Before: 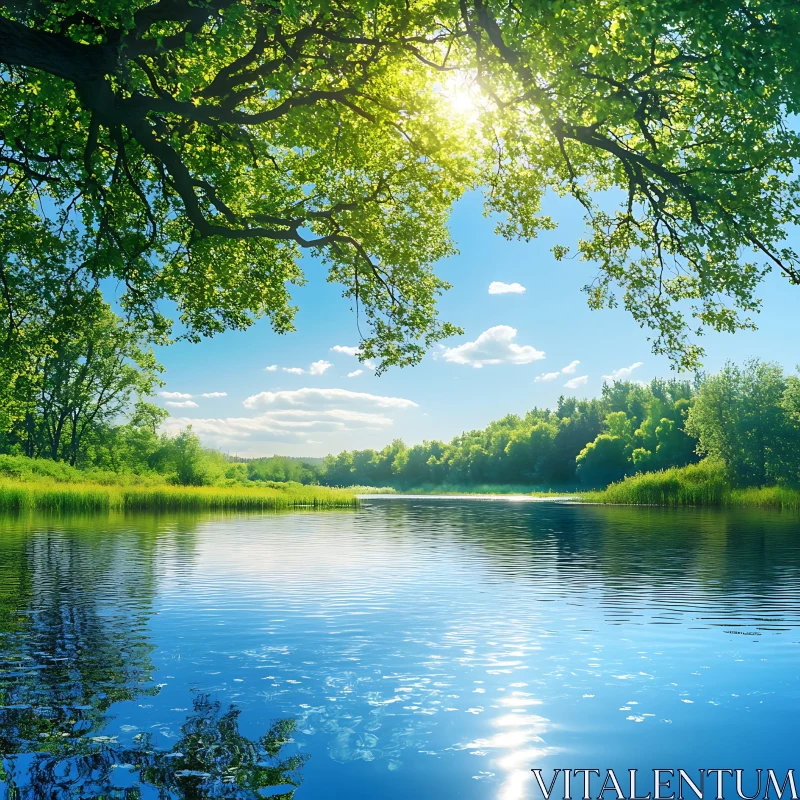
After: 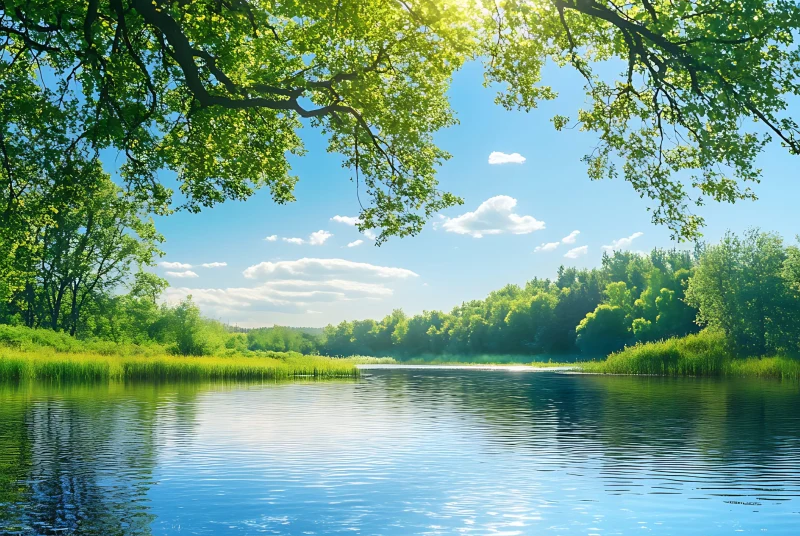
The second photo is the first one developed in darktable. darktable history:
crop: top 16.252%, bottom 16.729%
